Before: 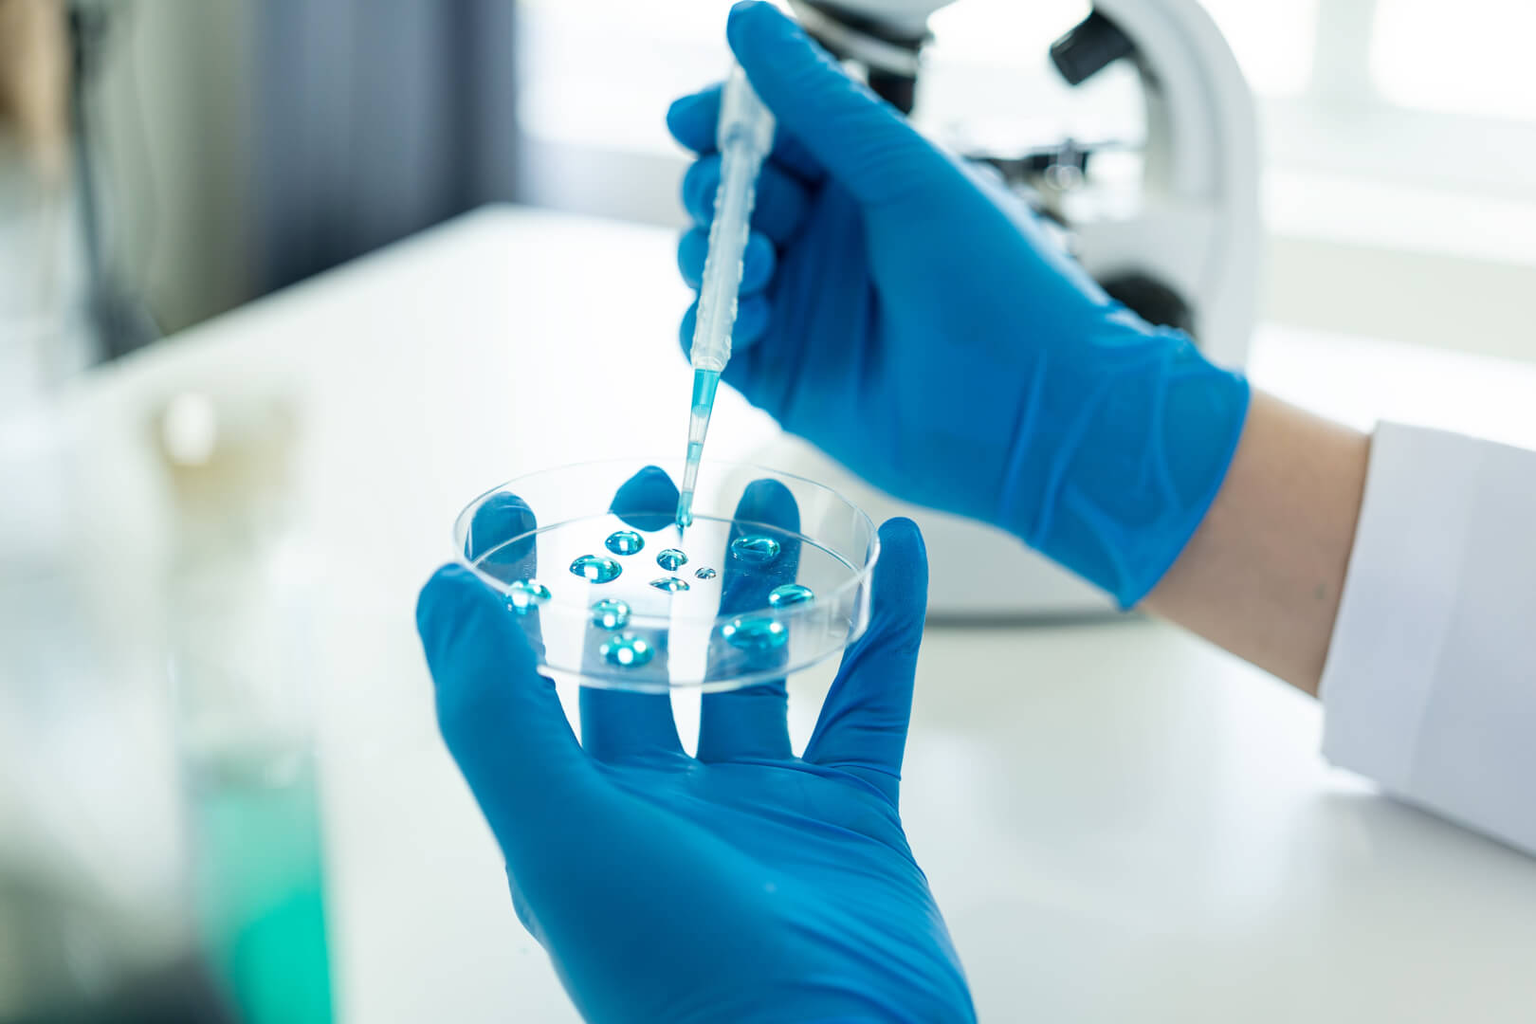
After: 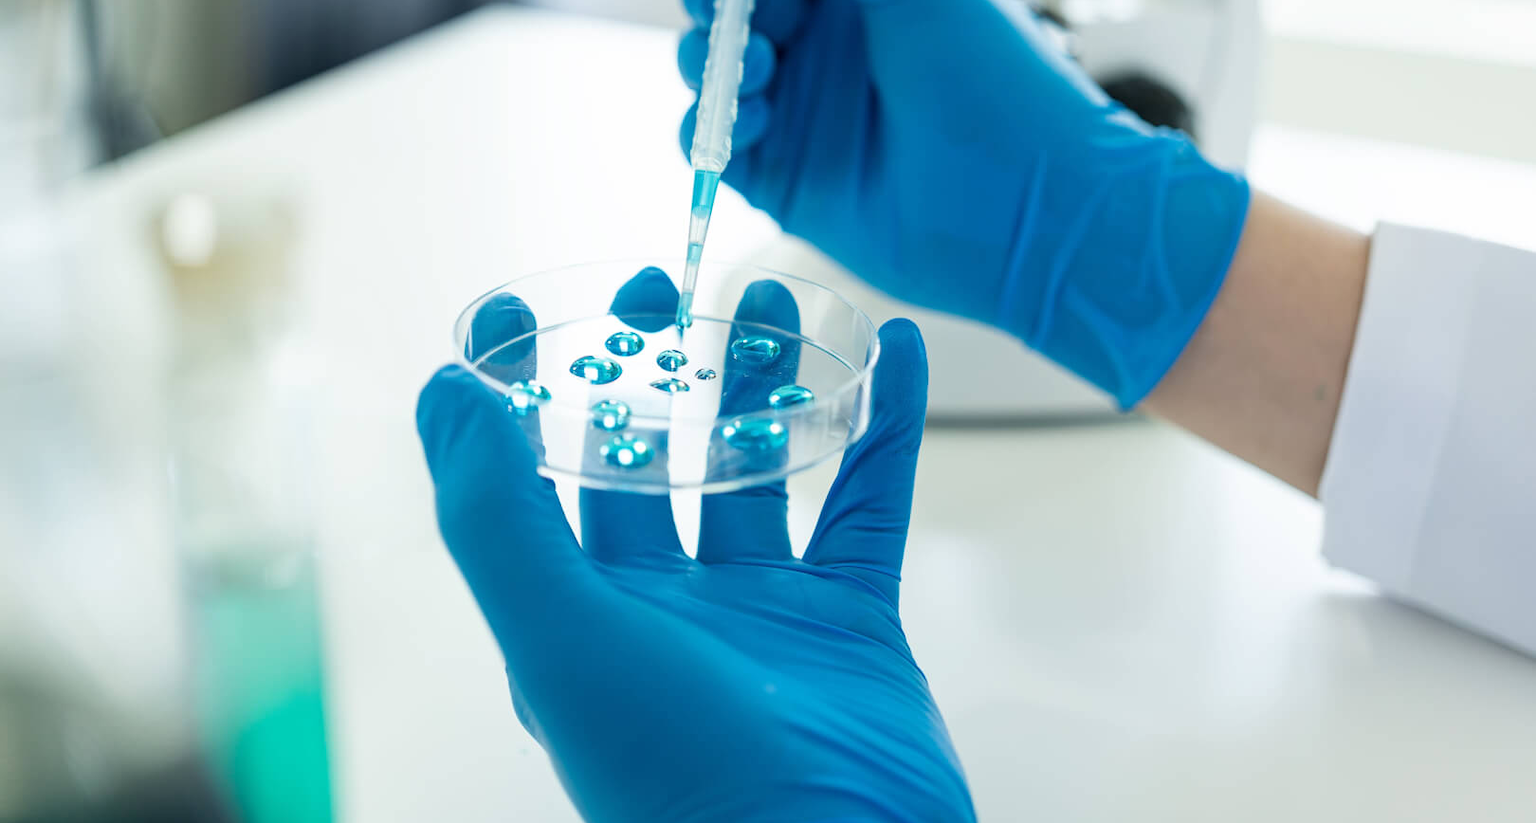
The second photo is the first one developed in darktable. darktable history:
crop and rotate: top 19.502%
